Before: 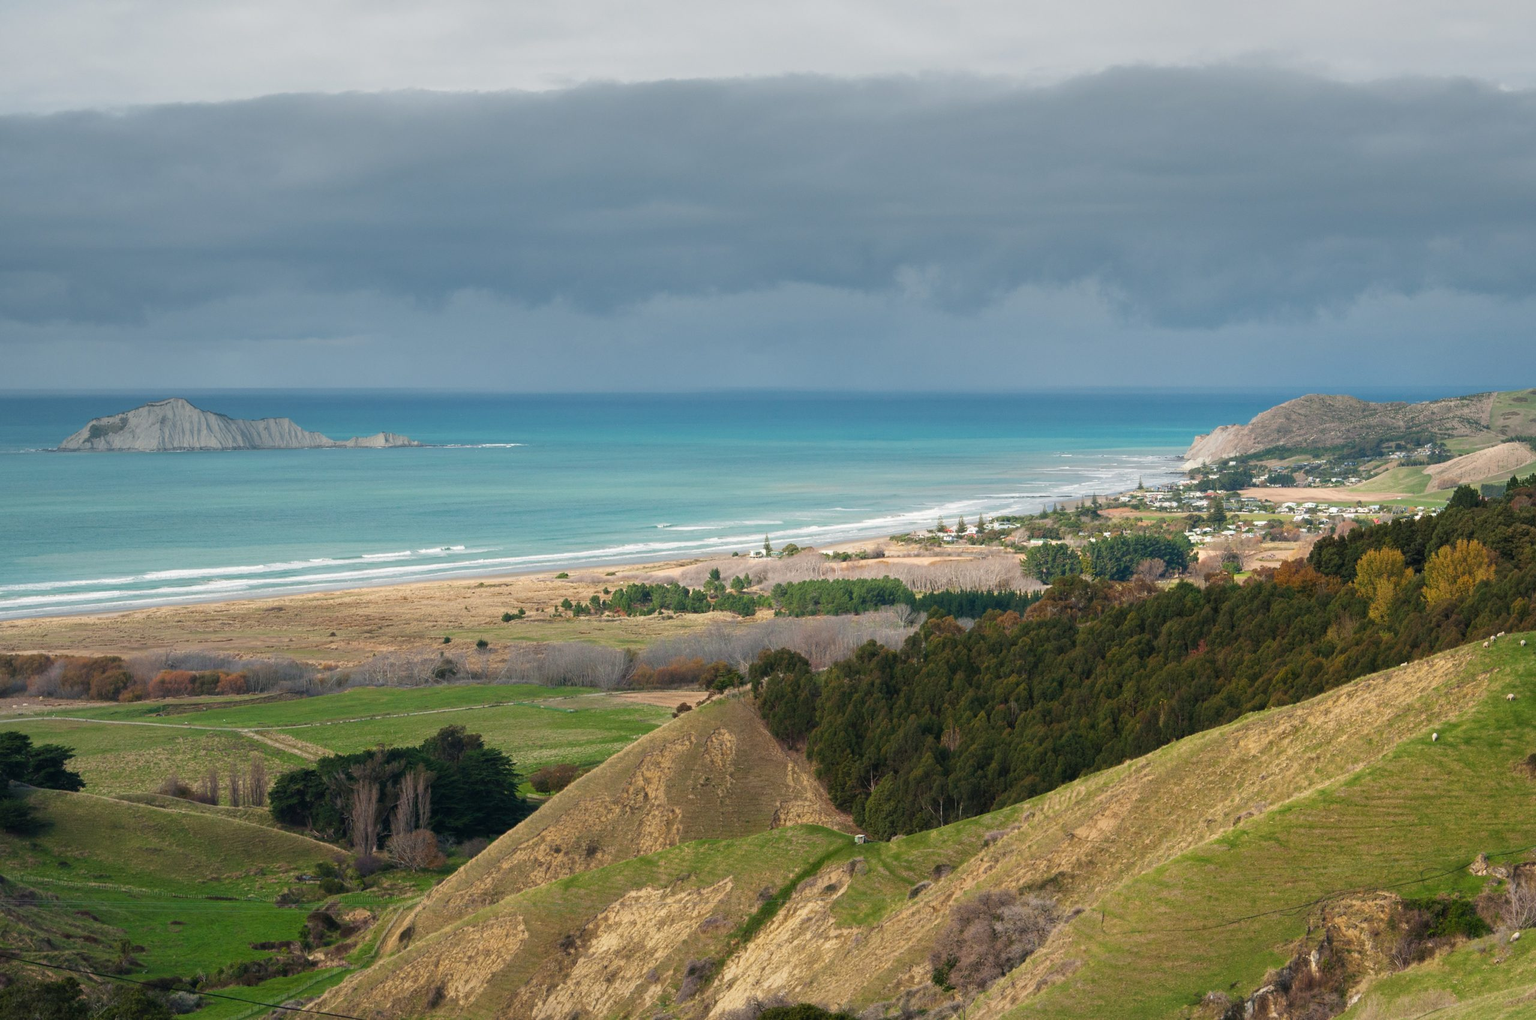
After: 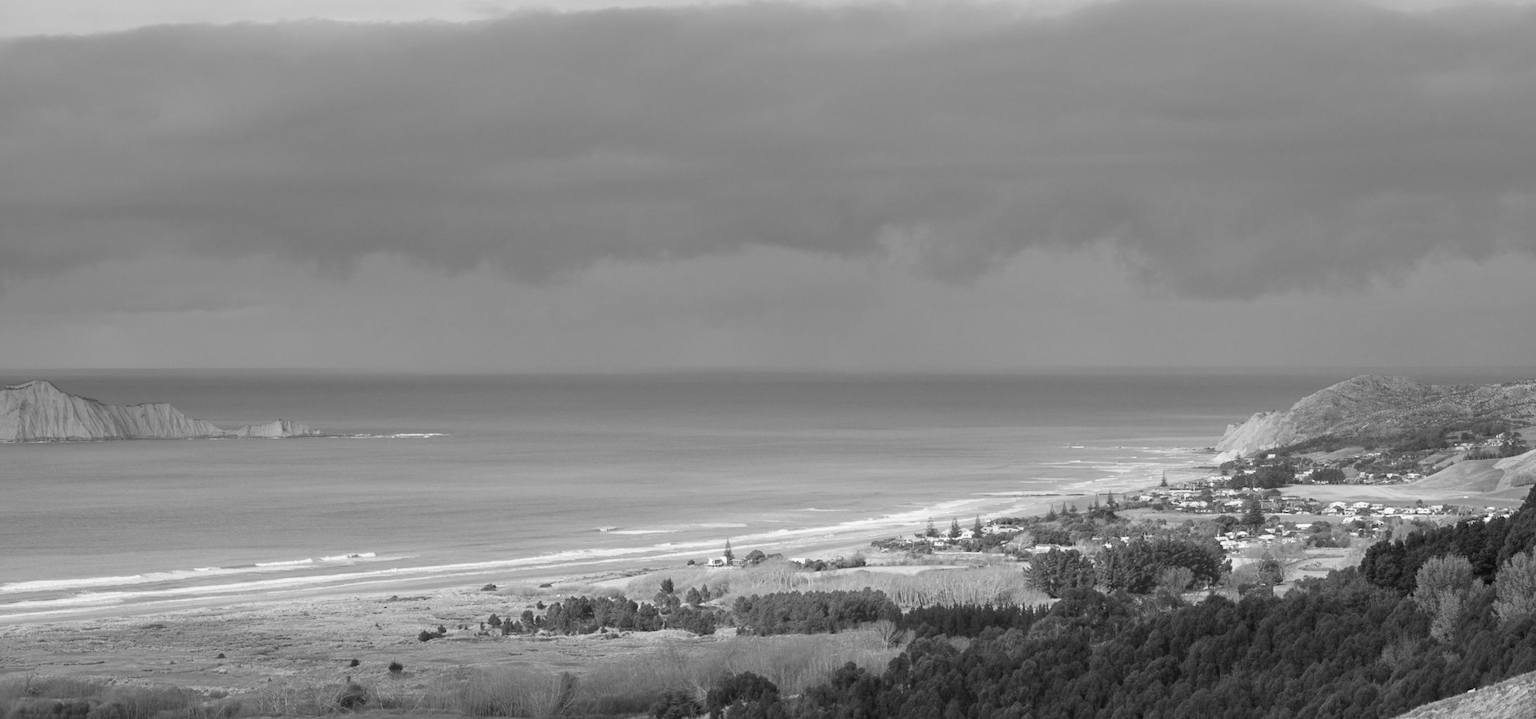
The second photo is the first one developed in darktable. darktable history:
crop and rotate: left 9.345%, top 7.22%, right 4.982%, bottom 32.331%
monochrome: a -6.99, b 35.61, size 1.4
